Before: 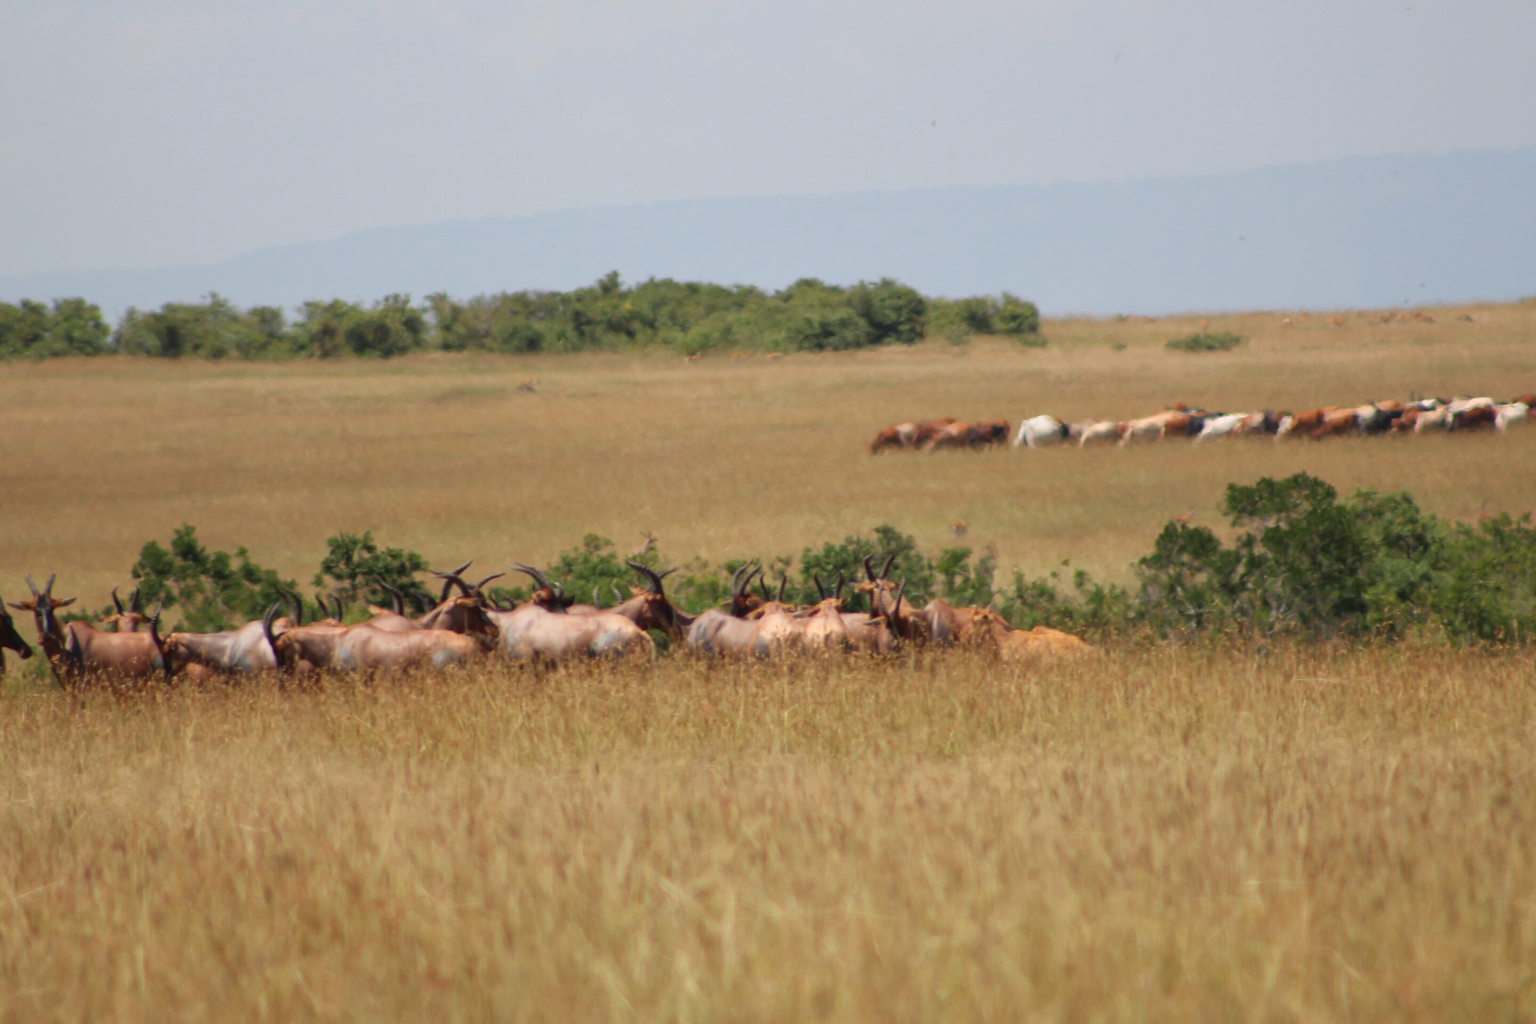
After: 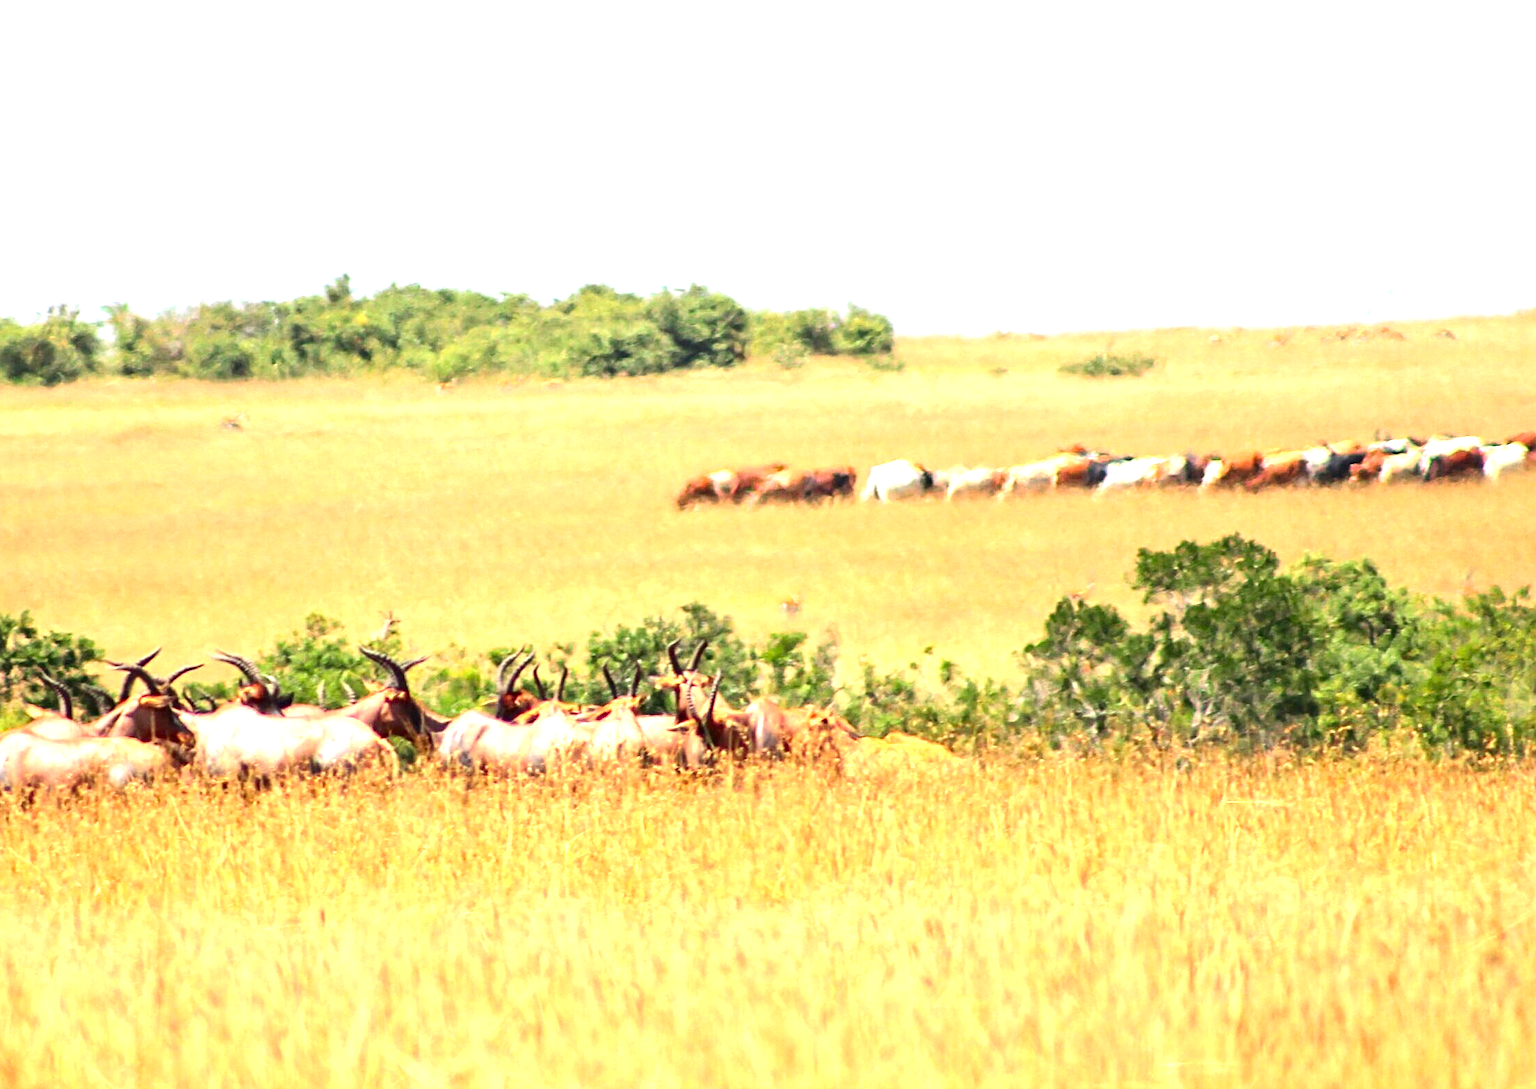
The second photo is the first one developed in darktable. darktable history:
crop: left 22.658%, top 5.872%, bottom 11.817%
contrast equalizer: y [[0.502, 0.517, 0.543, 0.576, 0.611, 0.631], [0.5 ×6], [0.5 ×6], [0 ×6], [0 ×6]]
sharpen: on, module defaults
contrast brightness saturation: contrast 0.159, saturation 0.316
exposure: black level correction 0.001, exposure 1.81 EV, compensate exposure bias true, compensate highlight preservation false
